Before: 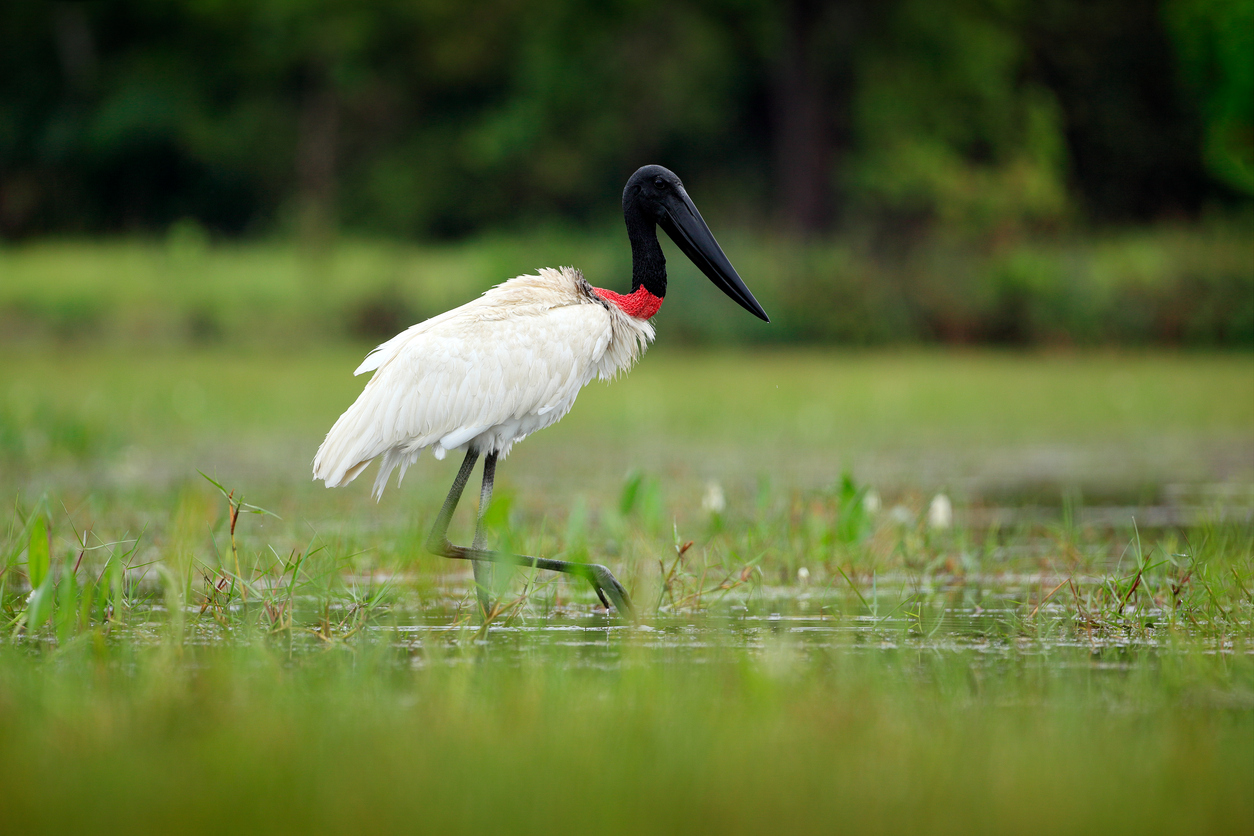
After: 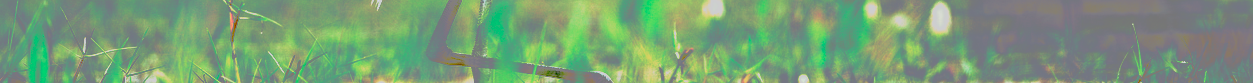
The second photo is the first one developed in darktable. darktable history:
exposure: black level correction 0.004, exposure 0.014 EV, compensate highlight preservation false
tone curve: curves: ch0 [(0, 0) (0.003, 0.011) (0.011, 0.043) (0.025, 0.133) (0.044, 0.226) (0.069, 0.303) (0.1, 0.371) (0.136, 0.429) (0.177, 0.482) (0.224, 0.516) (0.277, 0.539) (0.335, 0.535) (0.399, 0.517) (0.468, 0.498) (0.543, 0.523) (0.623, 0.655) (0.709, 0.83) (0.801, 0.827) (0.898, 0.89) (1, 1)], preserve colors none
crop and rotate: top 59.084%, bottom 30.916%
white balance: red 0.983, blue 1.036
